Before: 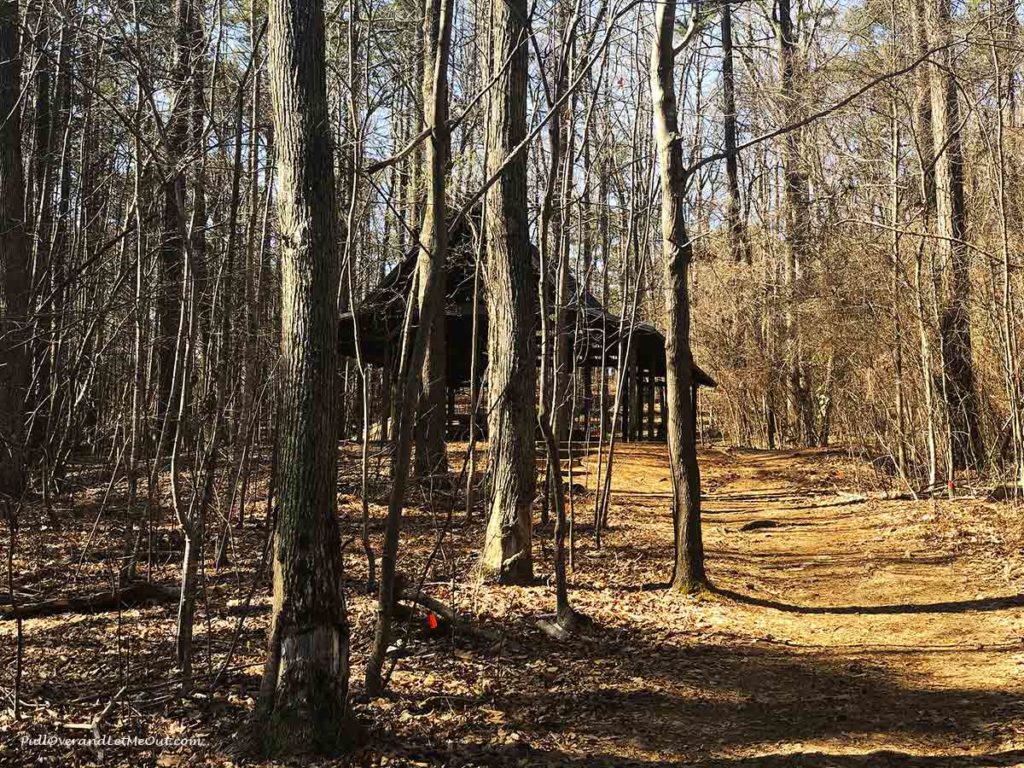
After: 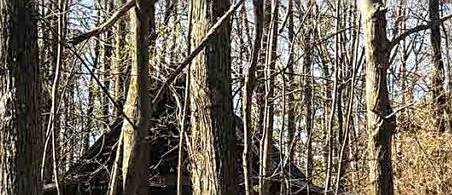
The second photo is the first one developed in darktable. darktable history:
crop: left 28.994%, top 16.84%, right 26.801%, bottom 57.767%
sharpen: on, module defaults
local contrast: detail 130%
